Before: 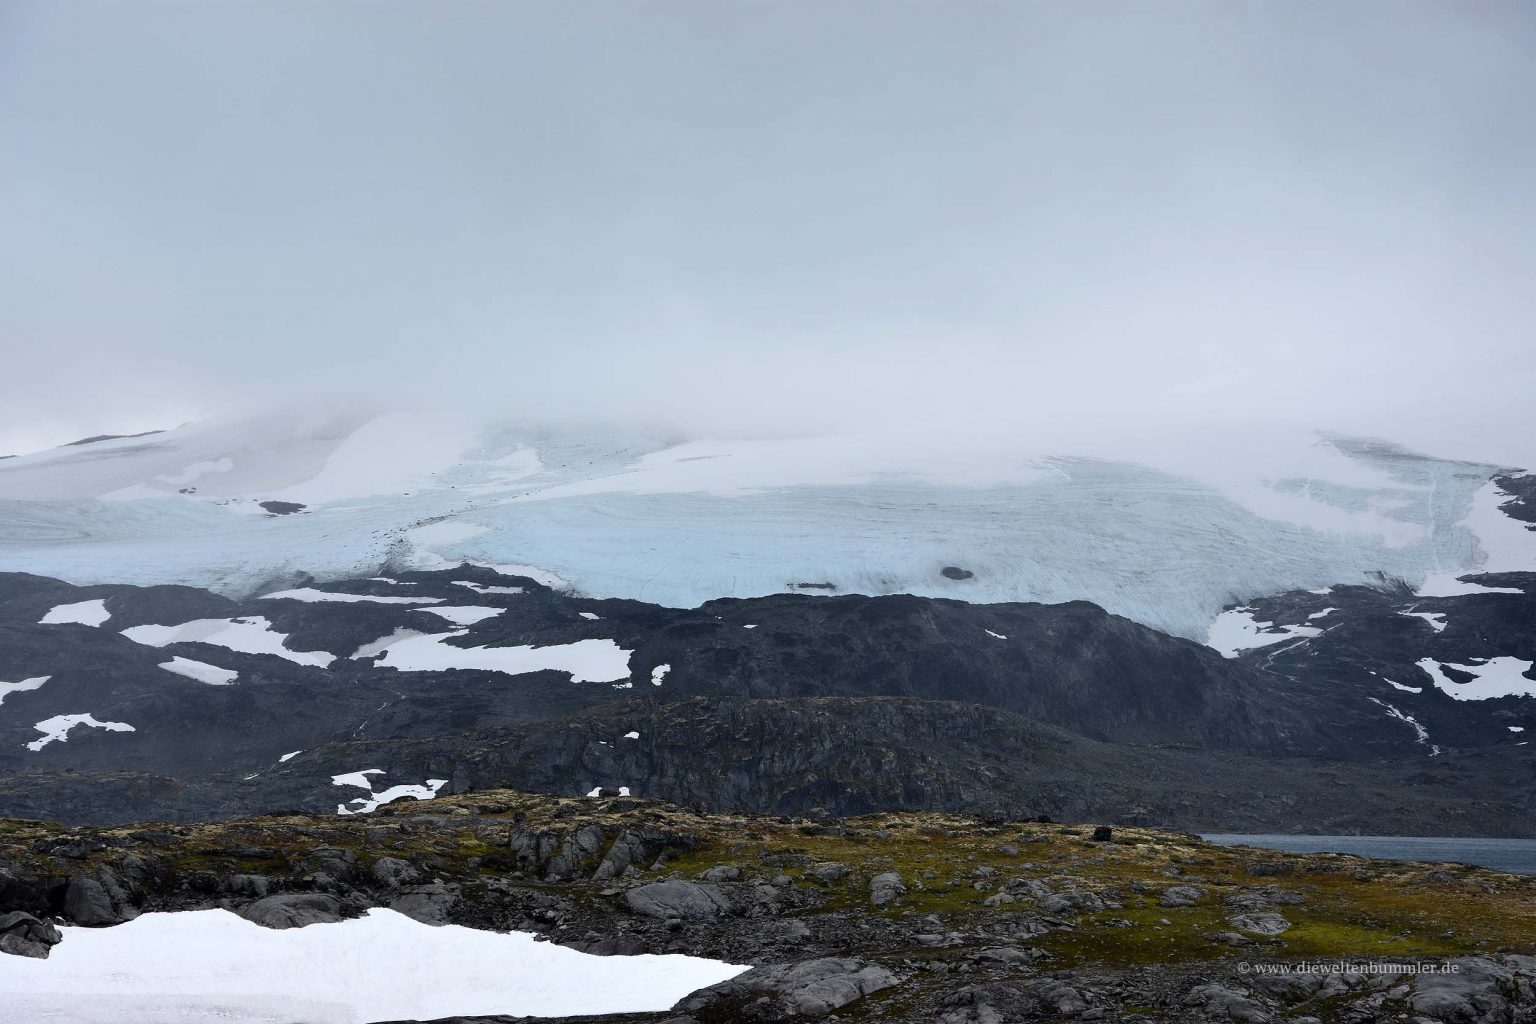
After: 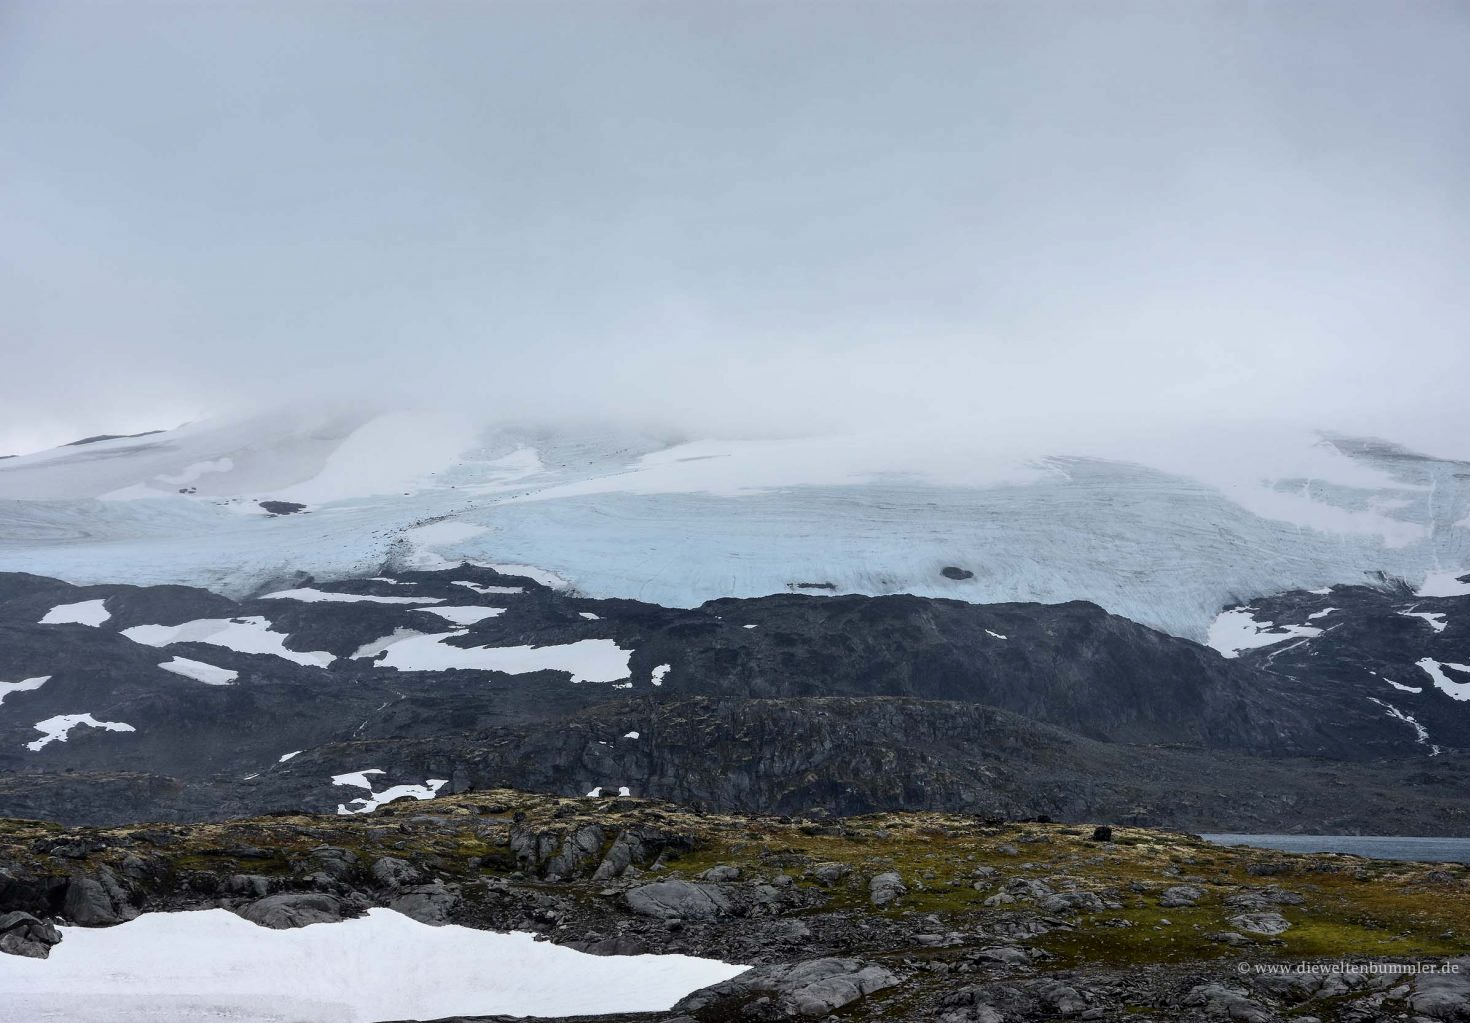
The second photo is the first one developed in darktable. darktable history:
local contrast: on, module defaults
crop: right 4.254%, bottom 0.019%
